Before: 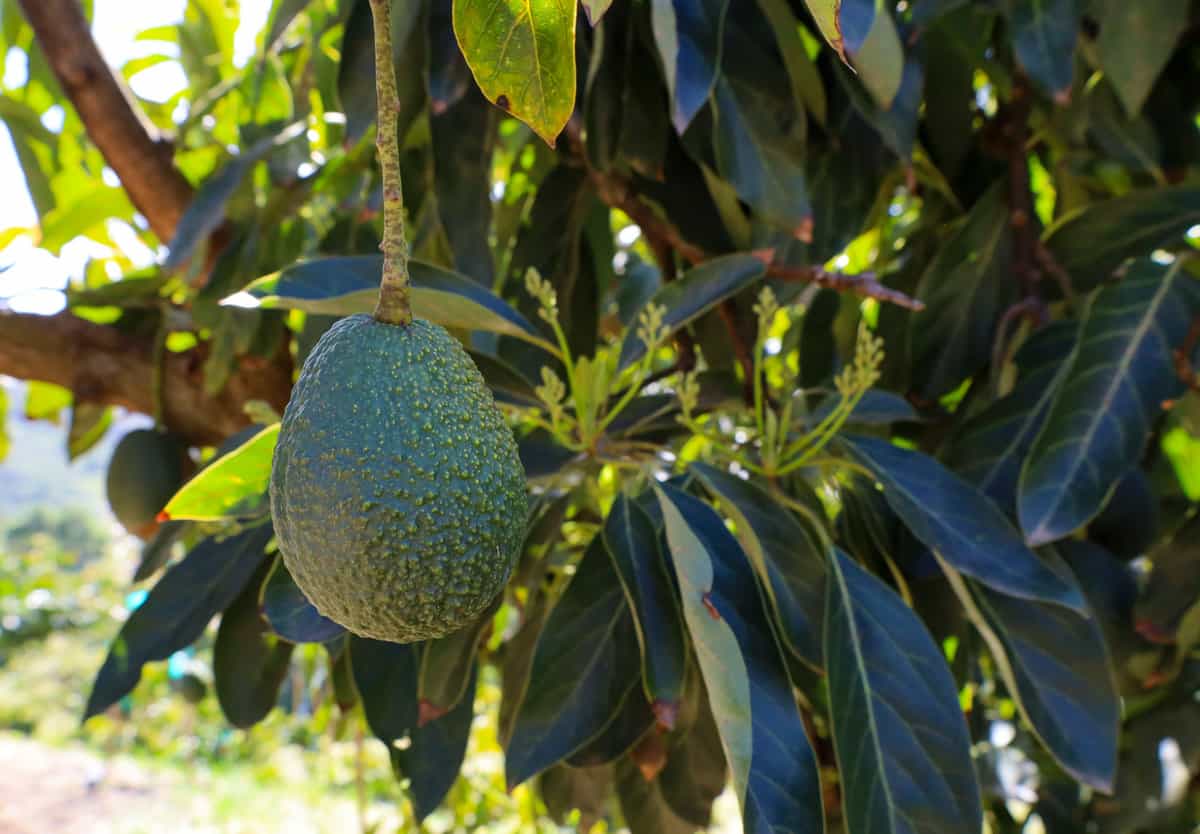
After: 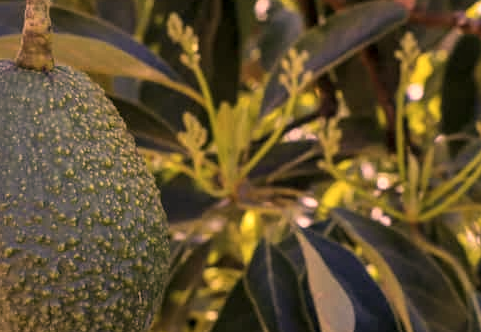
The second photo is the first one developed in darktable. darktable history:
color correction: highlights a* 39.32, highlights b* 39.6, saturation 0.688
crop: left 29.901%, top 30.485%, right 29.937%, bottom 29.61%
local contrast: on, module defaults
